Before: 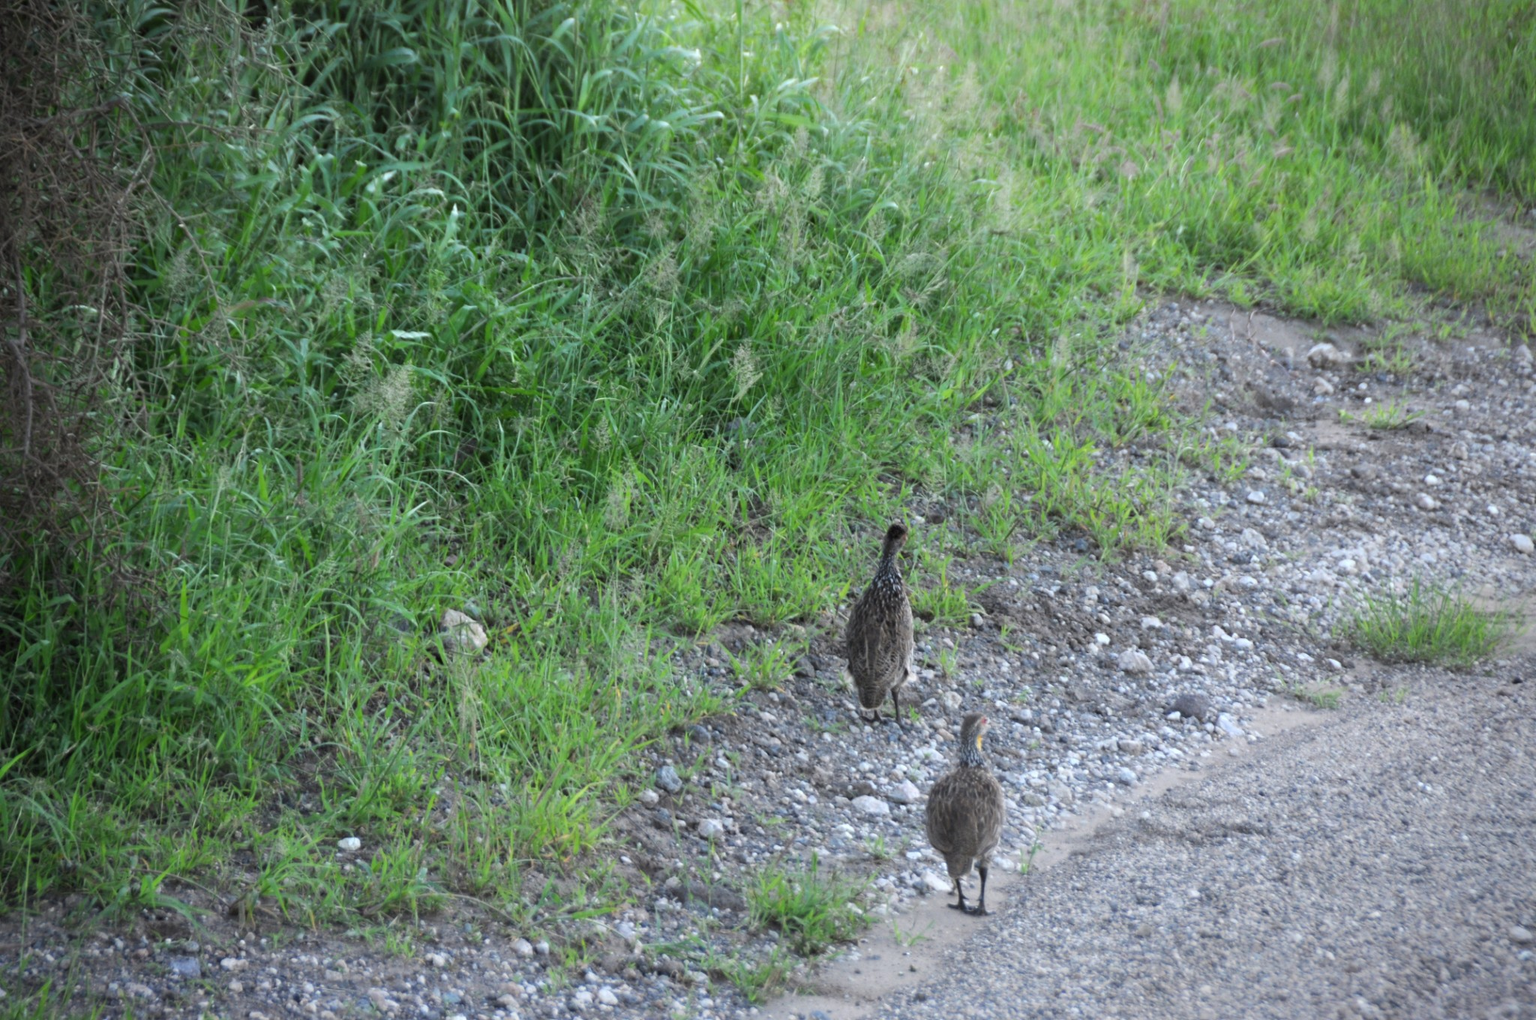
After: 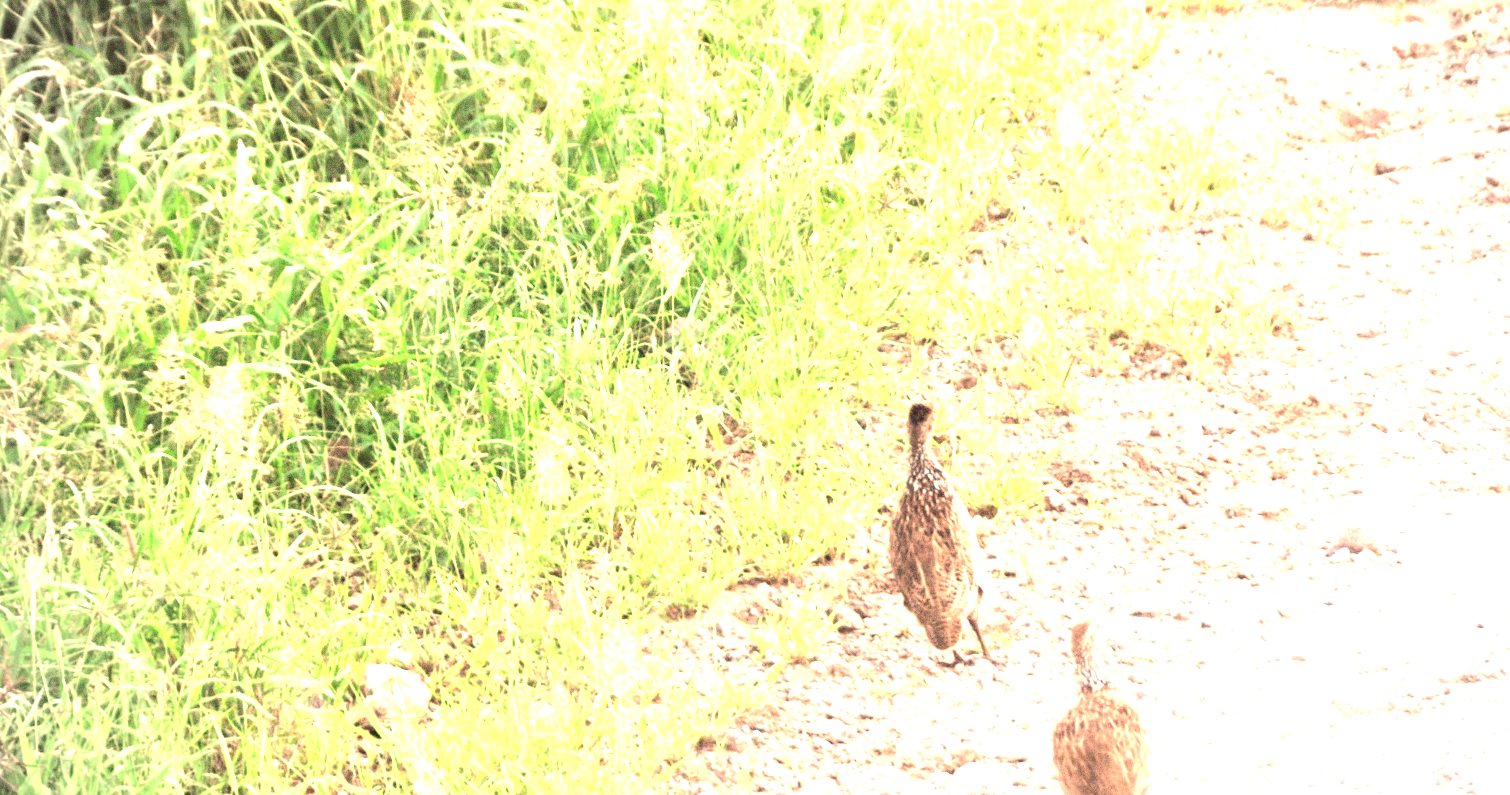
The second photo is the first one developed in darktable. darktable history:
color correction: highlights a* -0.772, highlights b* -8.92
exposure: black level correction 0, exposure 1.975 EV, compensate exposure bias true, compensate highlight preservation false
grain: coarseness 9.61 ISO, strength 35.62%
vignetting: fall-off radius 45%, brightness -0.33
white balance: red 1.467, blue 0.684
crop: left 9.929%, top 3.475%, right 9.188%, bottom 9.529%
rotate and perspective: rotation -14.8°, crop left 0.1, crop right 0.903, crop top 0.25, crop bottom 0.748
